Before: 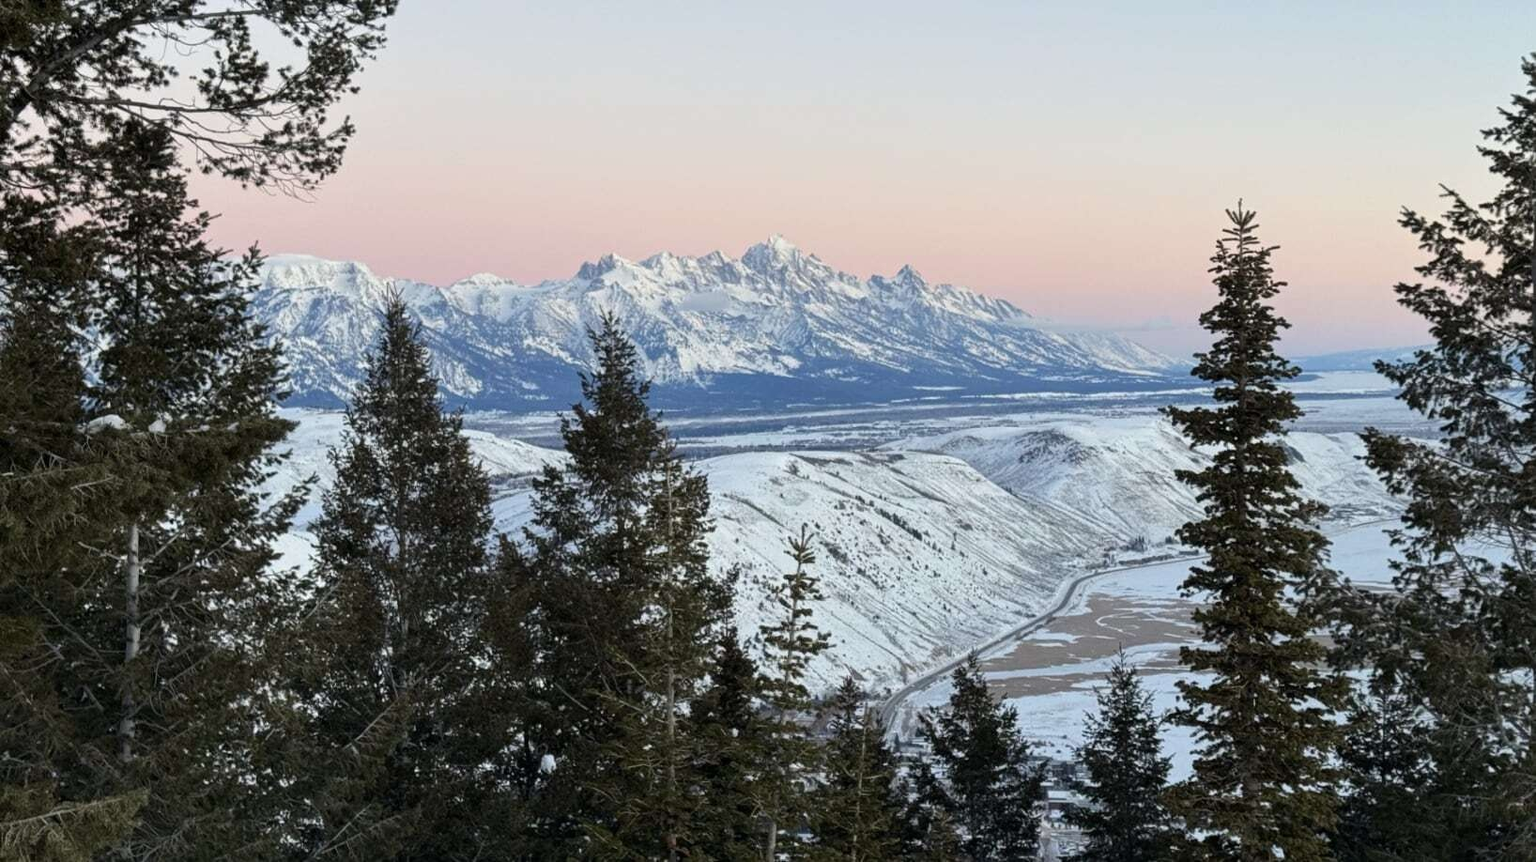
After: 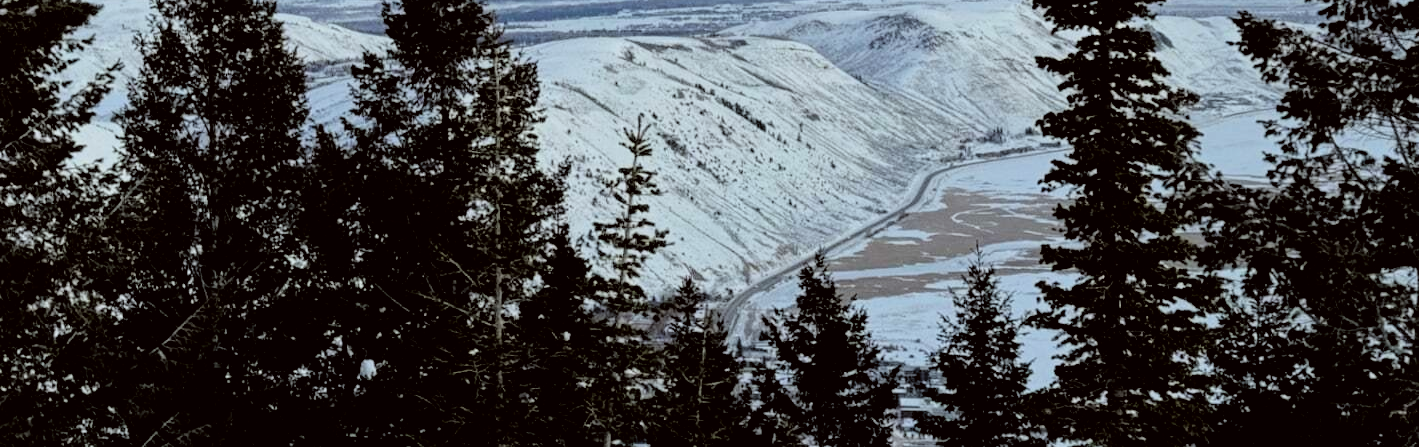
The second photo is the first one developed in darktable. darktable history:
color correction: highlights a* -2.71, highlights b* -2.78, shadows a* 2.53, shadows b* 2.7
filmic rgb: black relative exposure -3.32 EV, white relative exposure 3.45 EV, threshold 5.96 EV, hardness 2.37, contrast 1.102, color science v6 (2022), enable highlight reconstruction true
crop and rotate: left 13.232%, top 48.394%, bottom 2.855%
